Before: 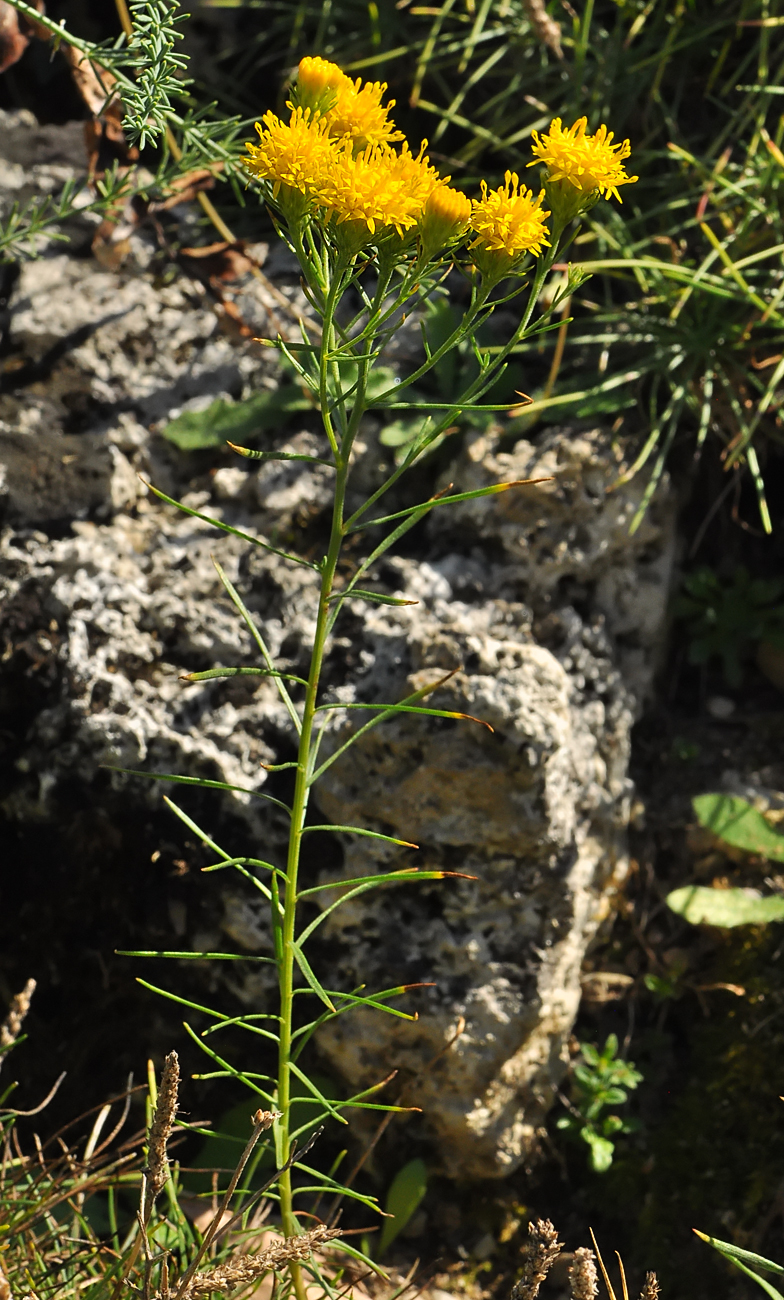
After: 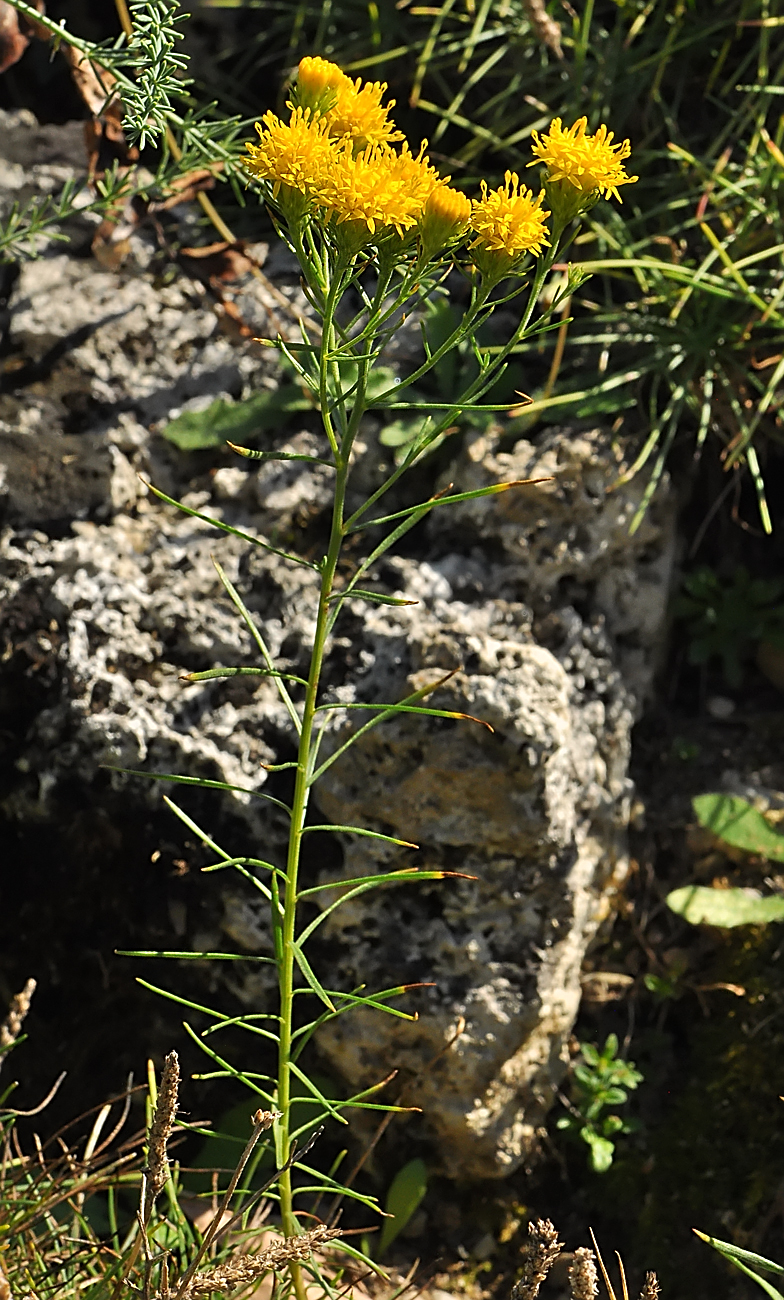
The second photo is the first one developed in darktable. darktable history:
local contrast: mode bilateral grid, contrast 15, coarseness 36, detail 105%, midtone range 0.2
sharpen: on, module defaults
